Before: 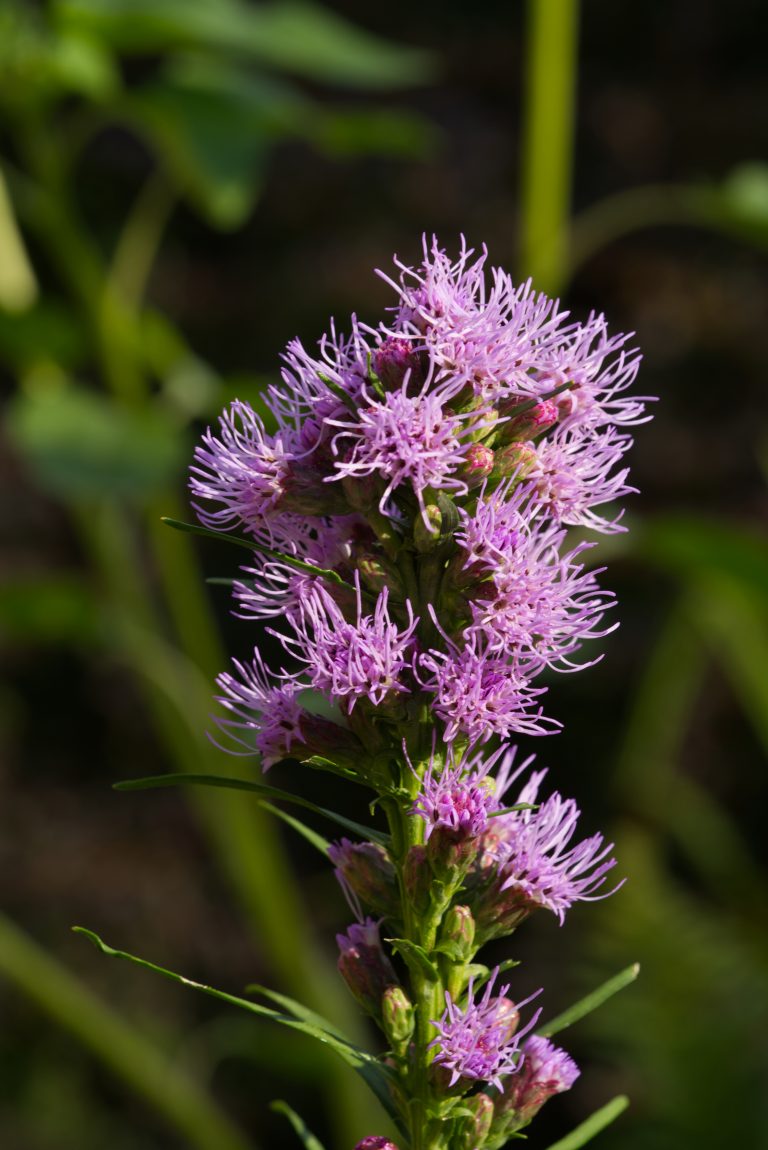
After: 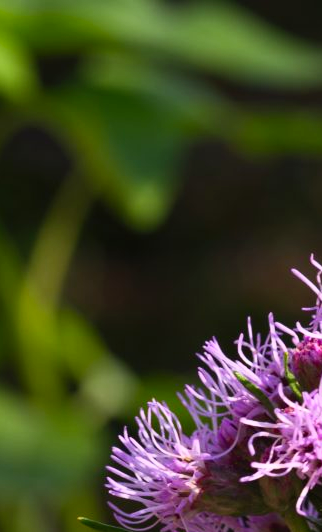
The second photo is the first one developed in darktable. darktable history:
contrast brightness saturation: contrast 0.2, brightness 0.16, saturation 0.22
crop and rotate: left 10.817%, top 0.062%, right 47.194%, bottom 53.626%
